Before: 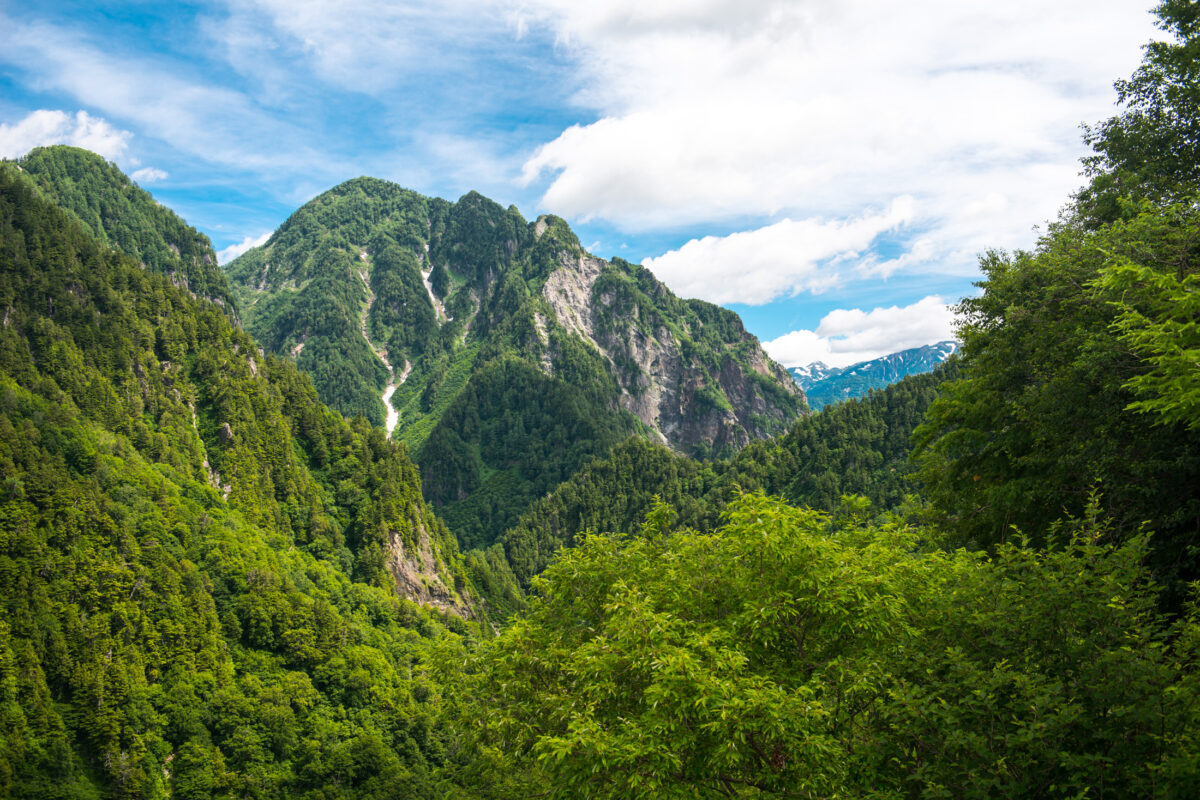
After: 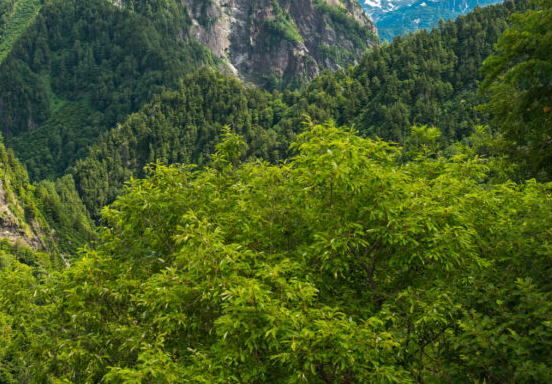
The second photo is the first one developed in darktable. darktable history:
levels: mode automatic, levels [0.246, 0.256, 0.506]
crop: left 35.902%, top 46.143%, right 18.095%, bottom 5.81%
